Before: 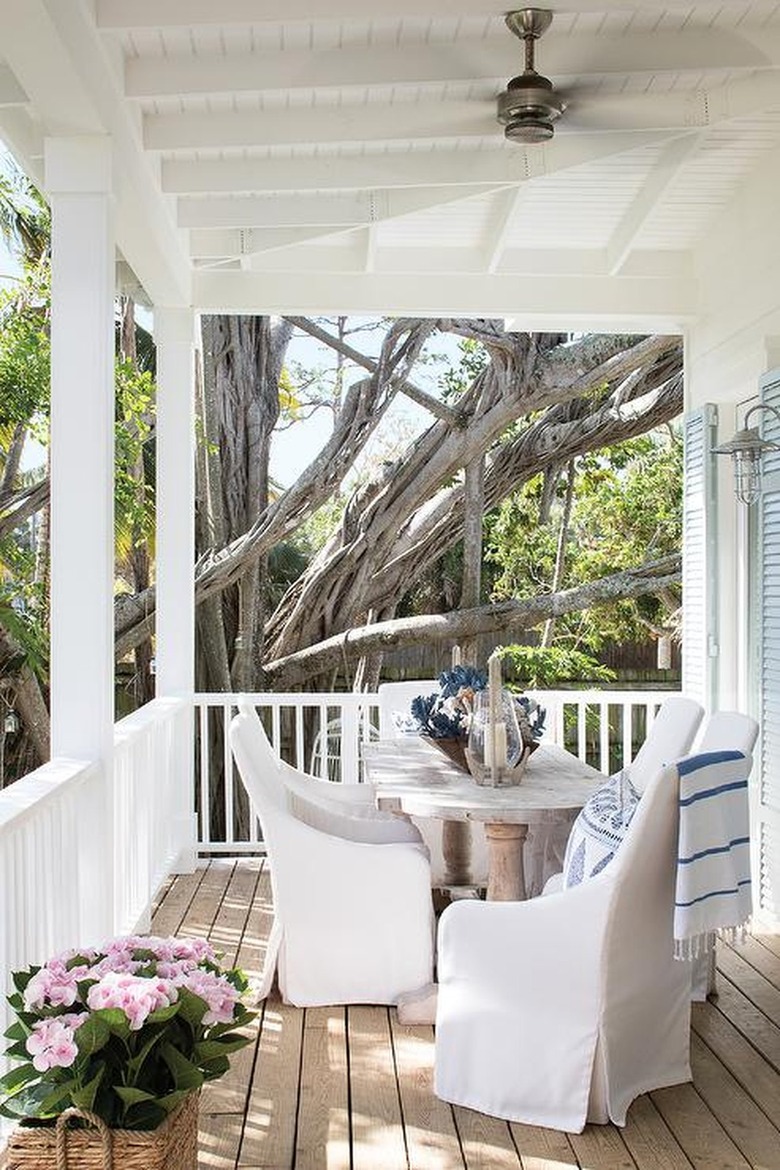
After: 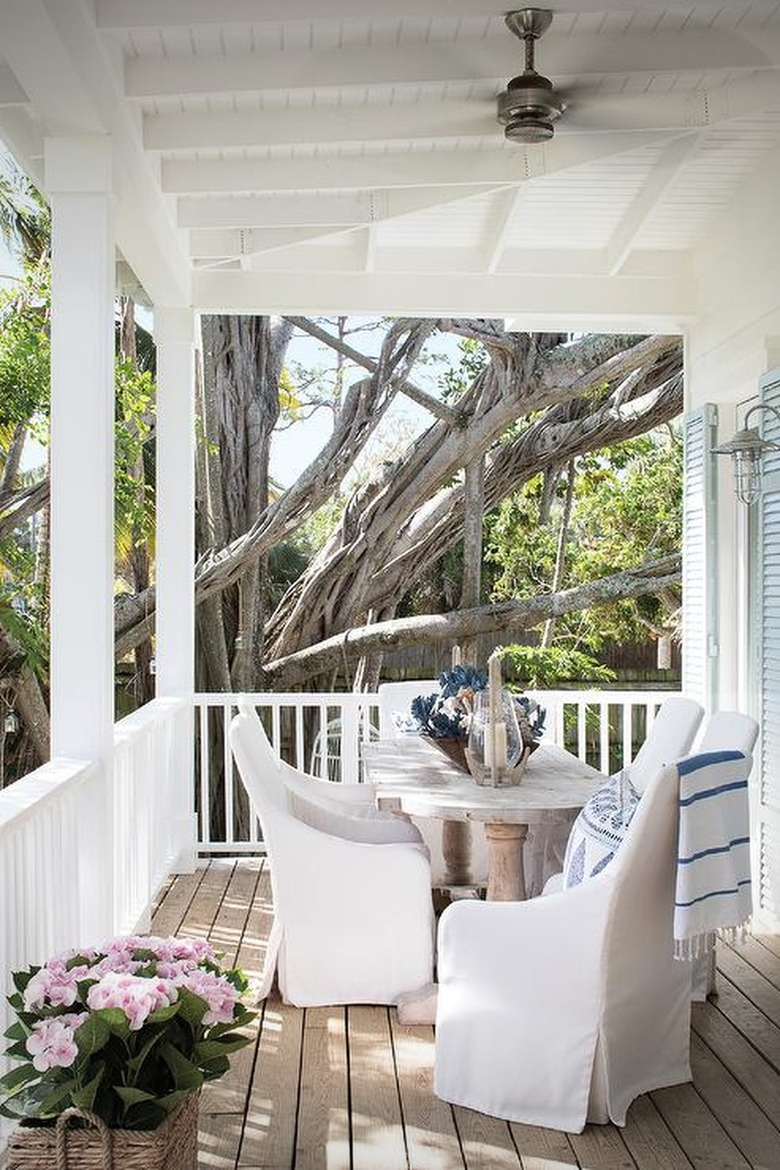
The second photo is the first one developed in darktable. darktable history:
vignetting: width/height ratio 1.09
